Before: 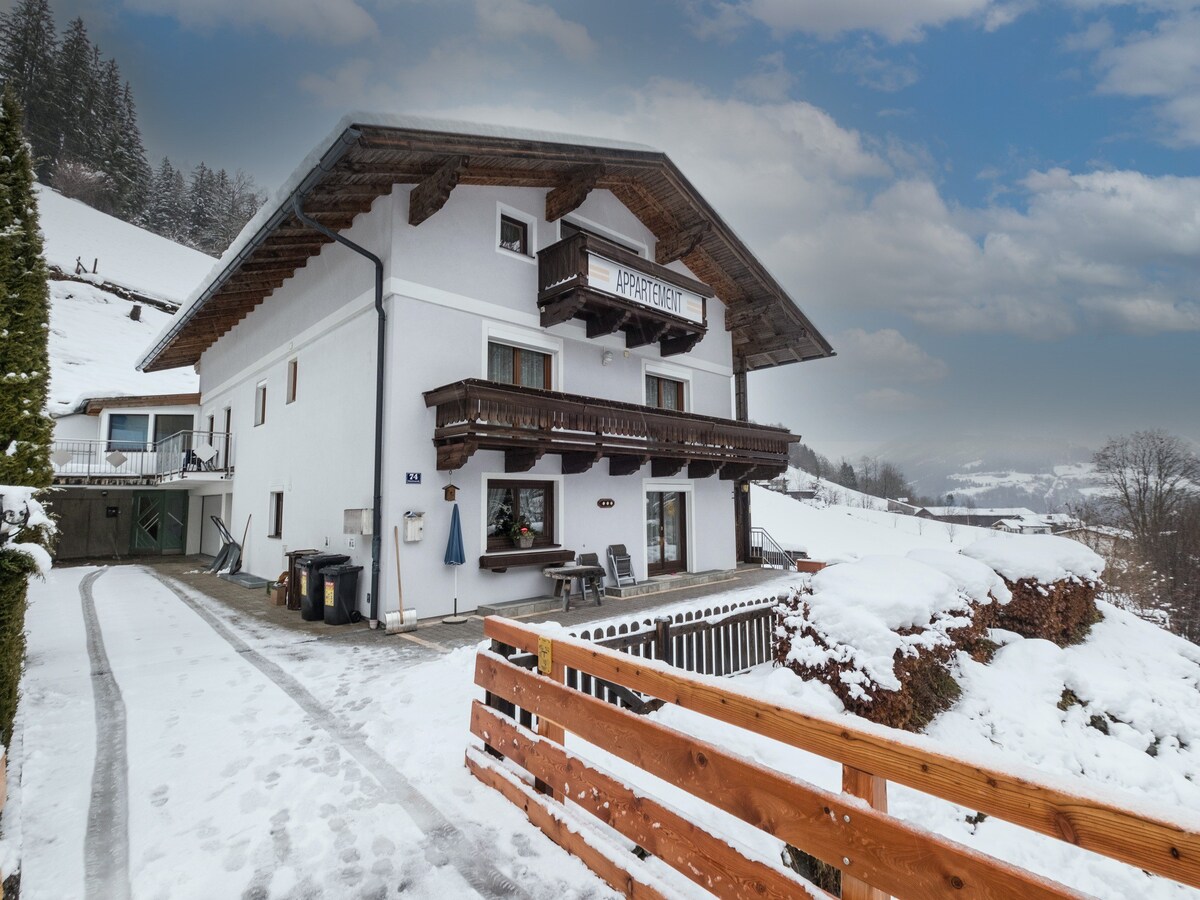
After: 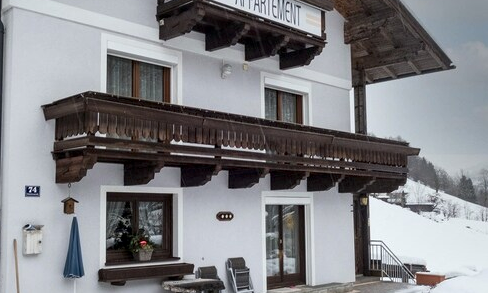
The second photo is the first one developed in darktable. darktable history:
local contrast: mode bilateral grid, contrast 26, coarseness 60, detail 151%, midtone range 0.2
crop: left 31.771%, top 31.985%, right 27.485%, bottom 35.447%
